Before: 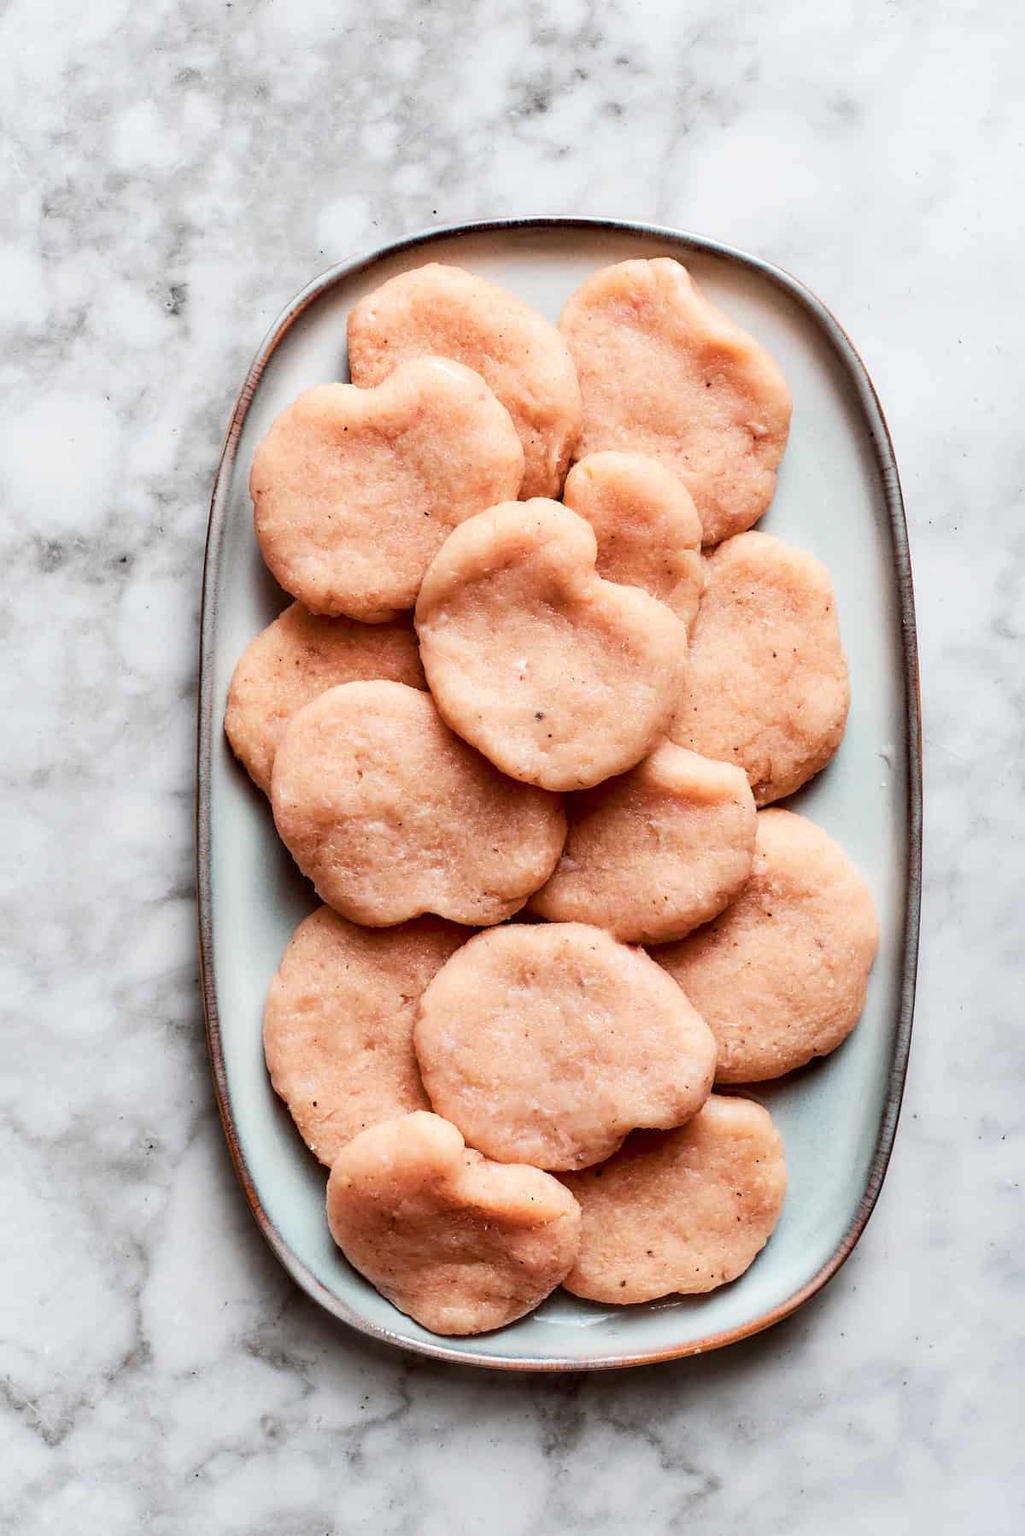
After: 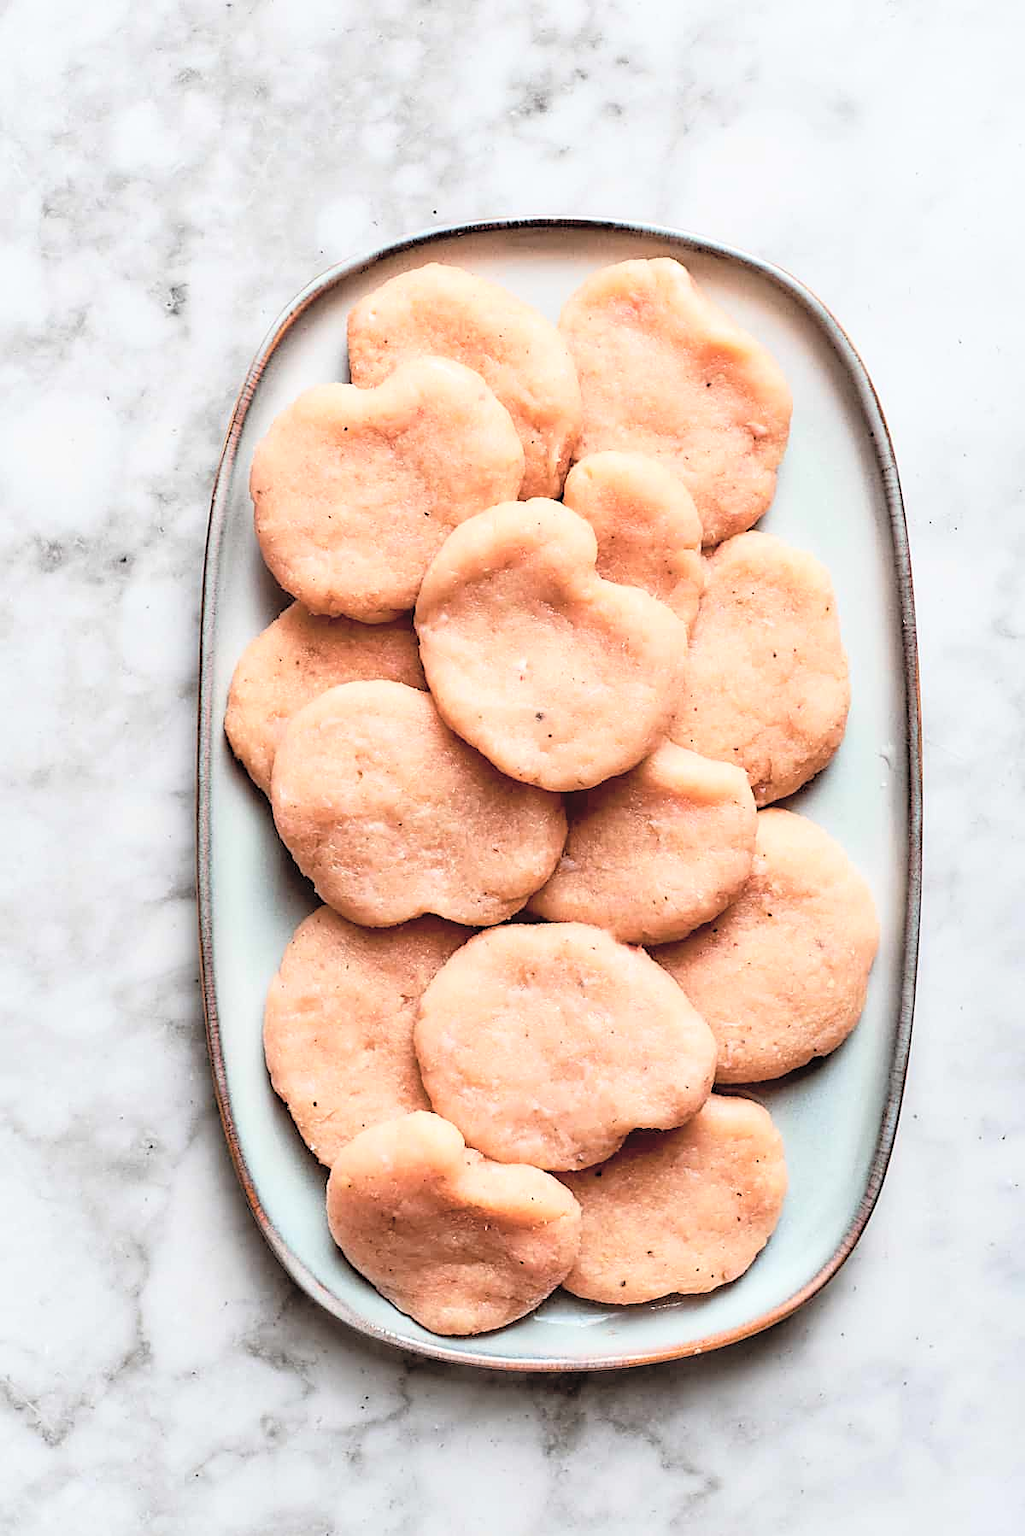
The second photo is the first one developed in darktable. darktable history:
contrast brightness saturation: brightness 0.28
rgb curve: curves: ch0 [(0, 0) (0.078, 0.051) (0.929, 0.956) (1, 1)], compensate middle gray true
sharpen: on, module defaults
